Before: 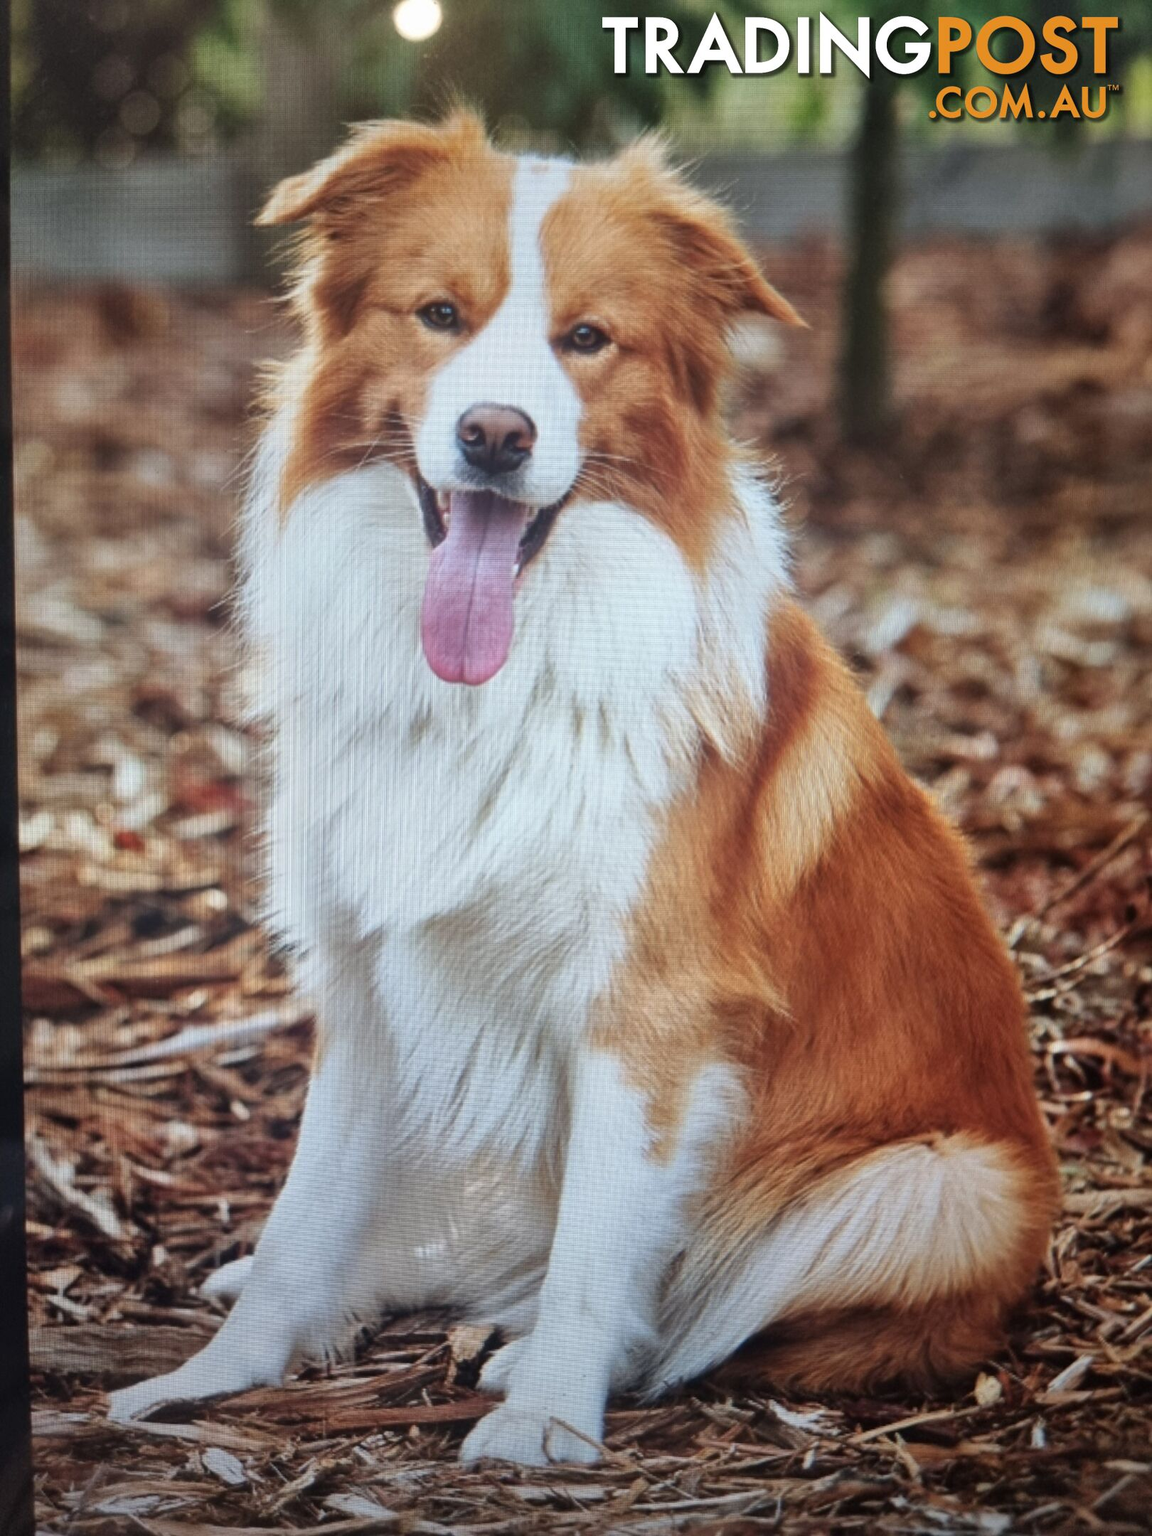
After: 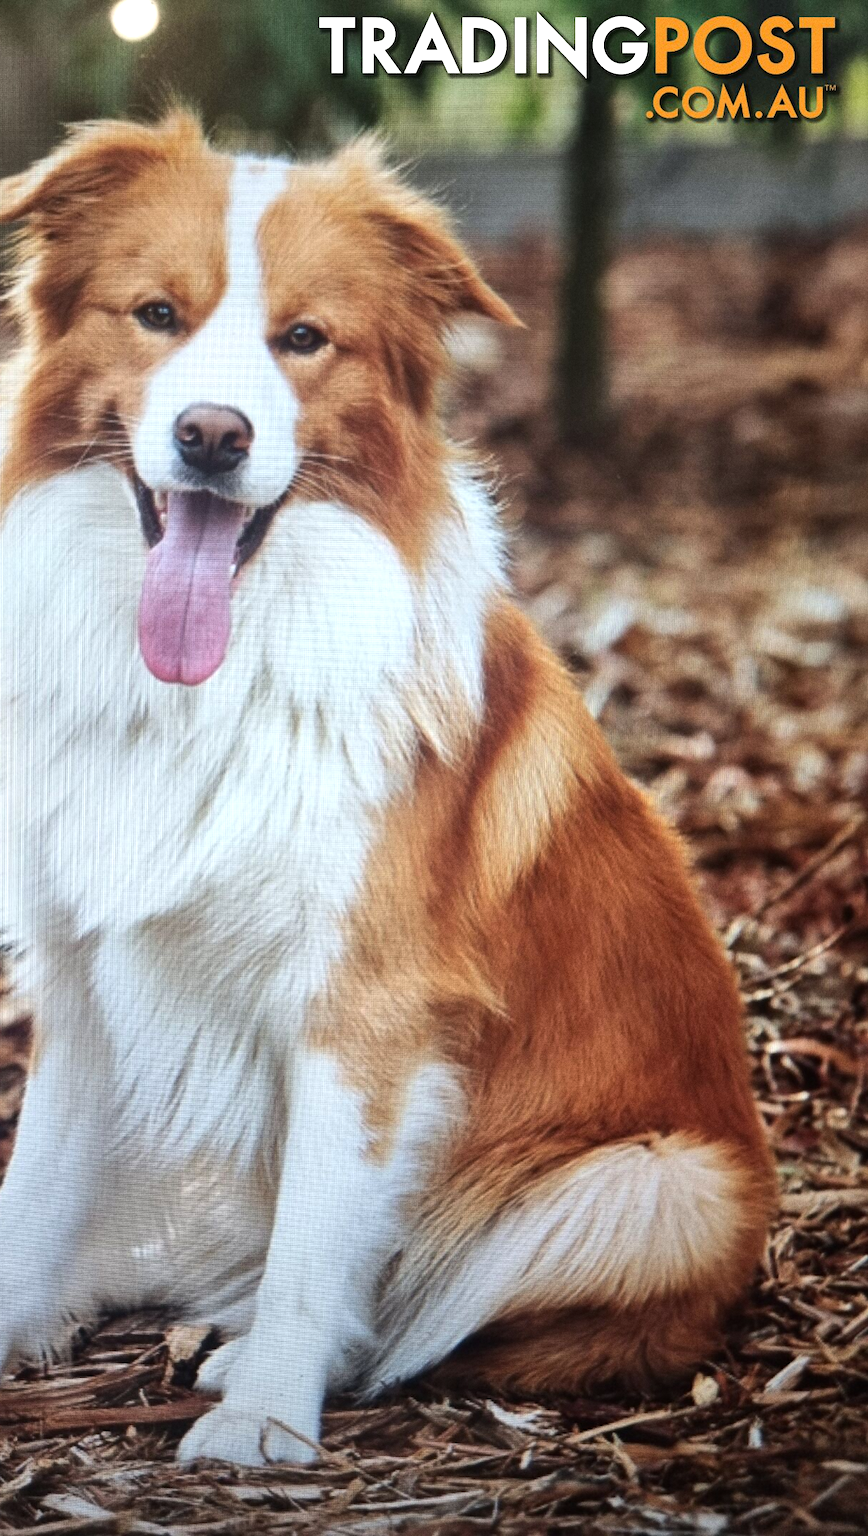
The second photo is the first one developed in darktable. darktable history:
crop and rotate: left 24.6%
grain: coarseness 0.09 ISO
tone equalizer: -8 EV -0.417 EV, -7 EV -0.389 EV, -6 EV -0.333 EV, -5 EV -0.222 EV, -3 EV 0.222 EV, -2 EV 0.333 EV, -1 EV 0.389 EV, +0 EV 0.417 EV, edges refinement/feathering 500, mask exposure compensation -1.57 EV, preserve details no
